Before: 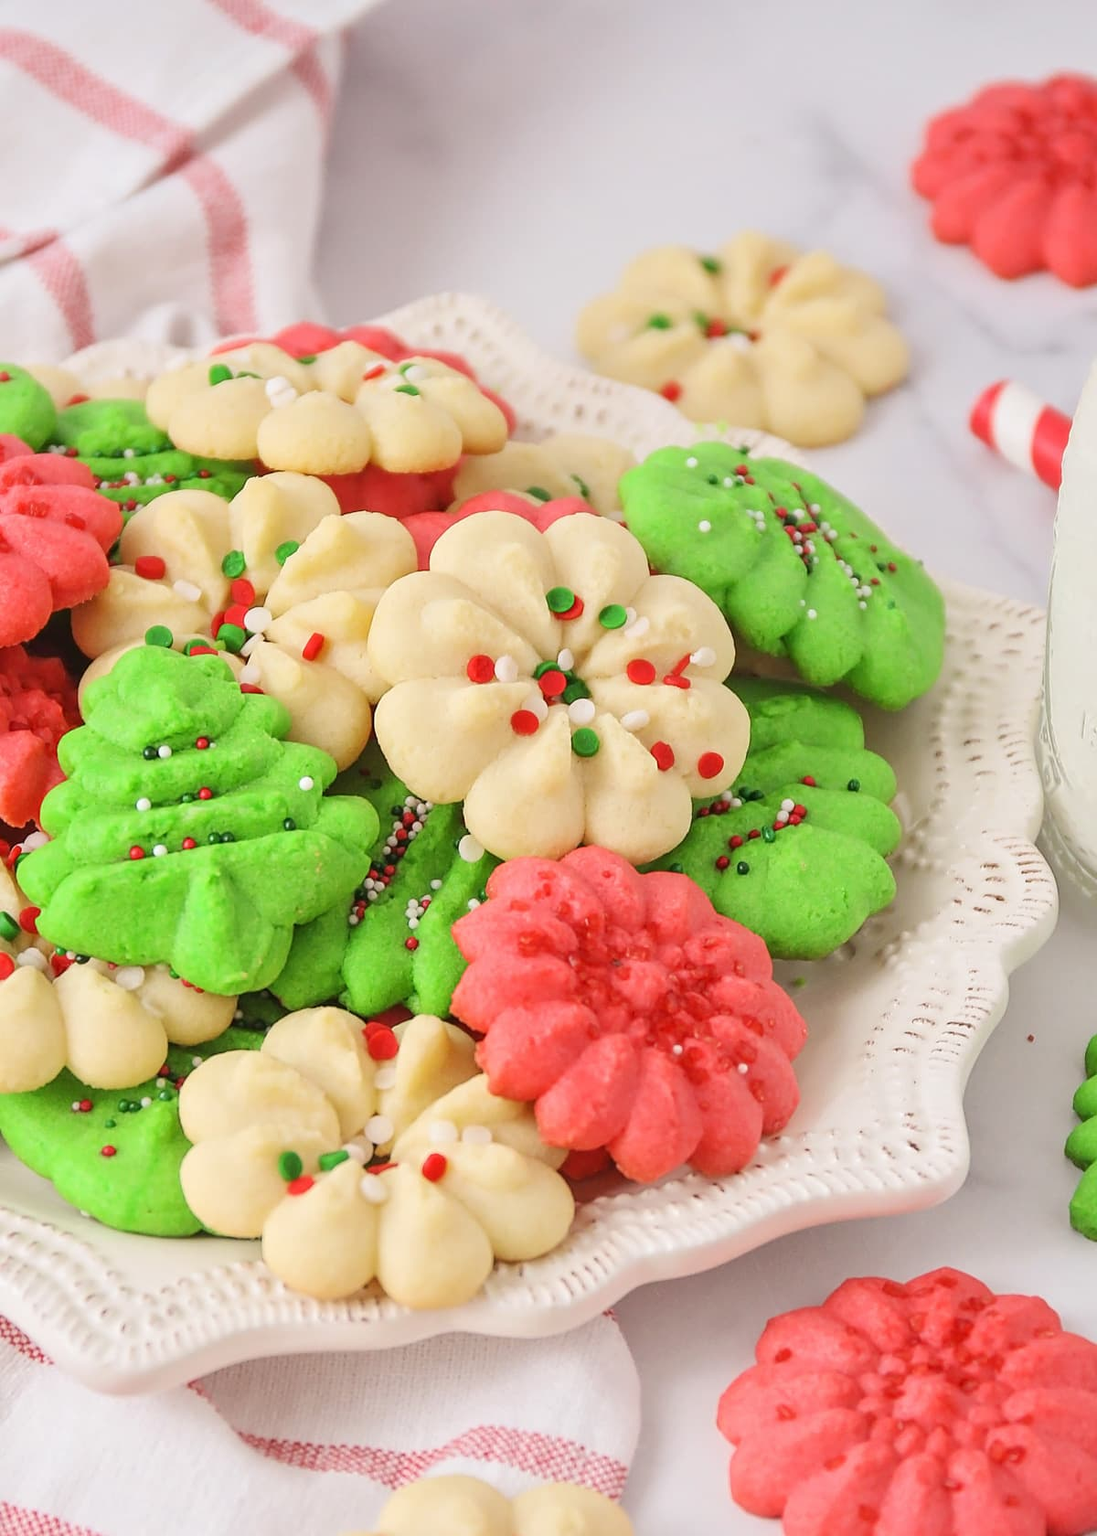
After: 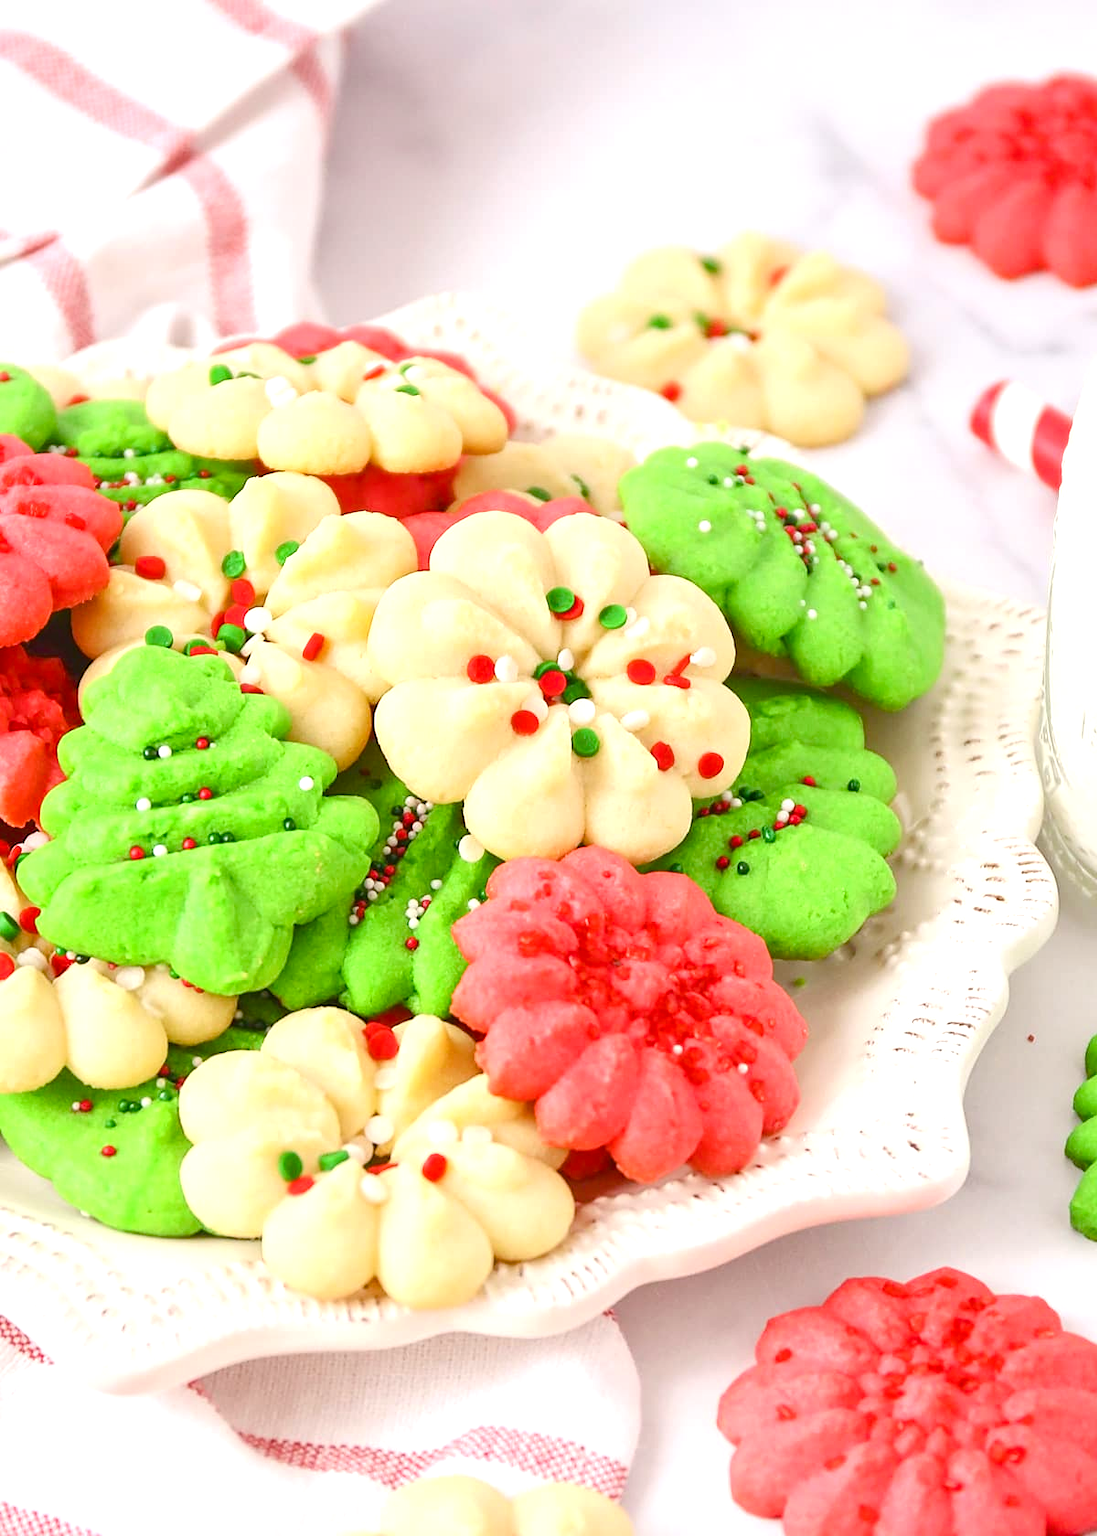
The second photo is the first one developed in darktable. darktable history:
exposure: black level correction 0, exposure 0.499 EV, compensate highlight preservation false
color balance rgb: perceptual saturation grading › global saturation 20%, perceptual saturation grading › highlights -25.472%, perceptual saturation grading › shadows 25.448%, perceptual brilliance grading › highlights 3.015%, global vibrance 20%
